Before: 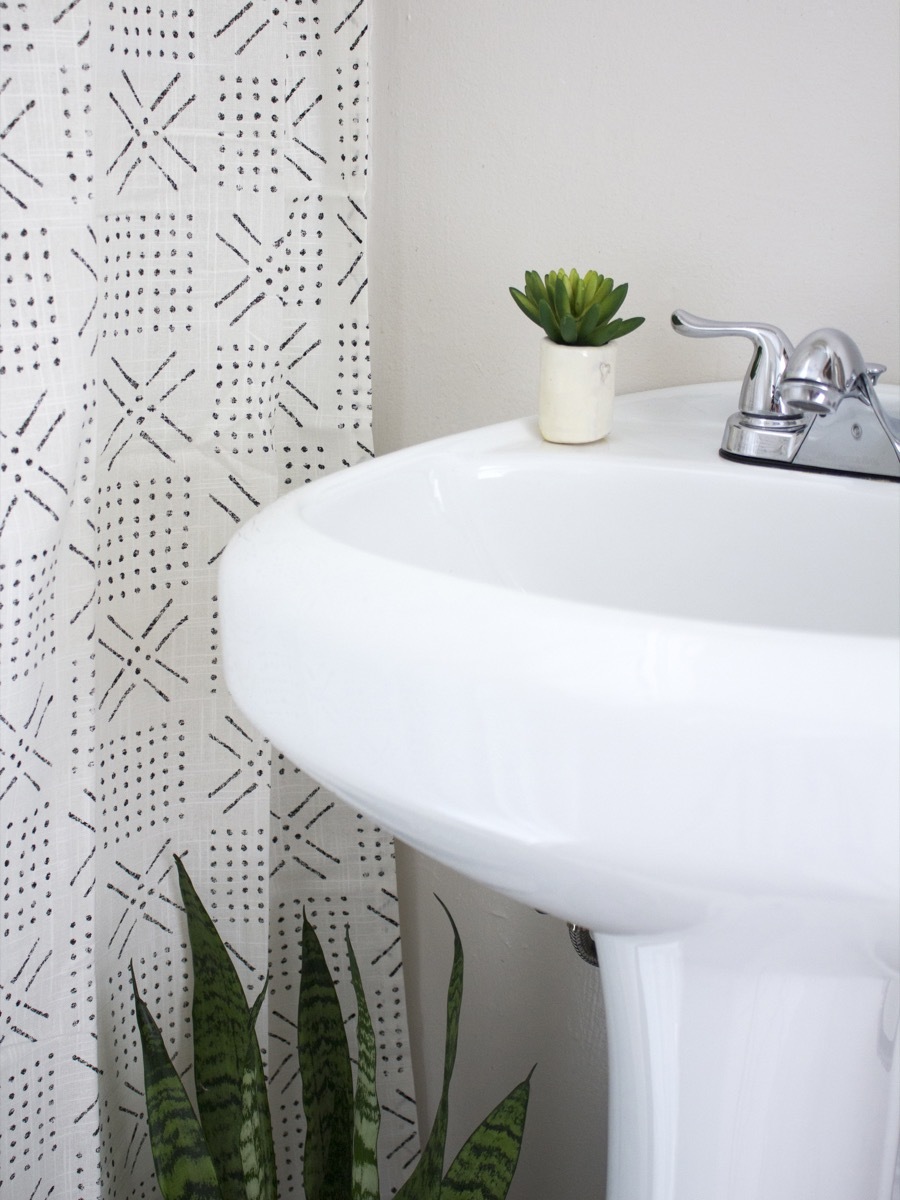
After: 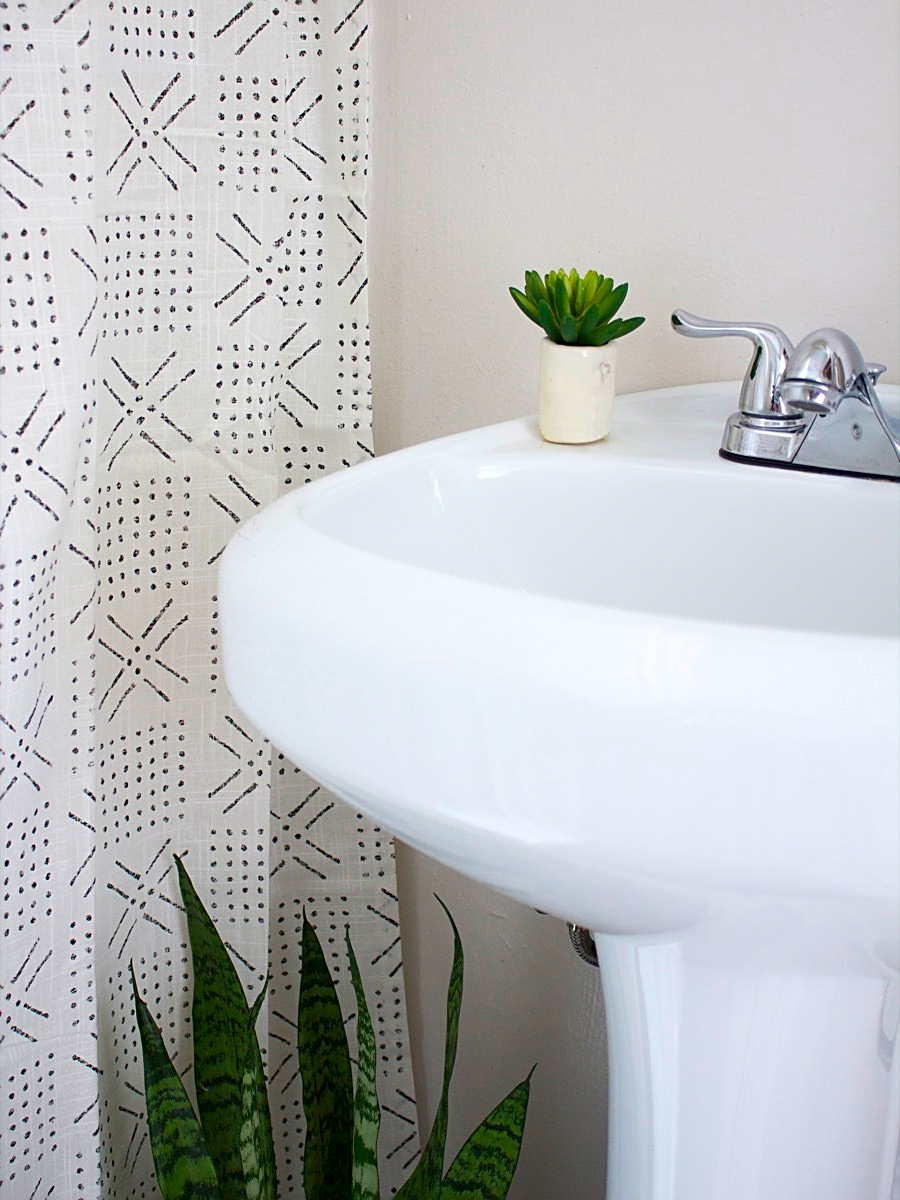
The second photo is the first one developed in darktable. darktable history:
contrast brightness saturation: brightness -0.02, saturation 0.35
sharpen: on, module defaults
